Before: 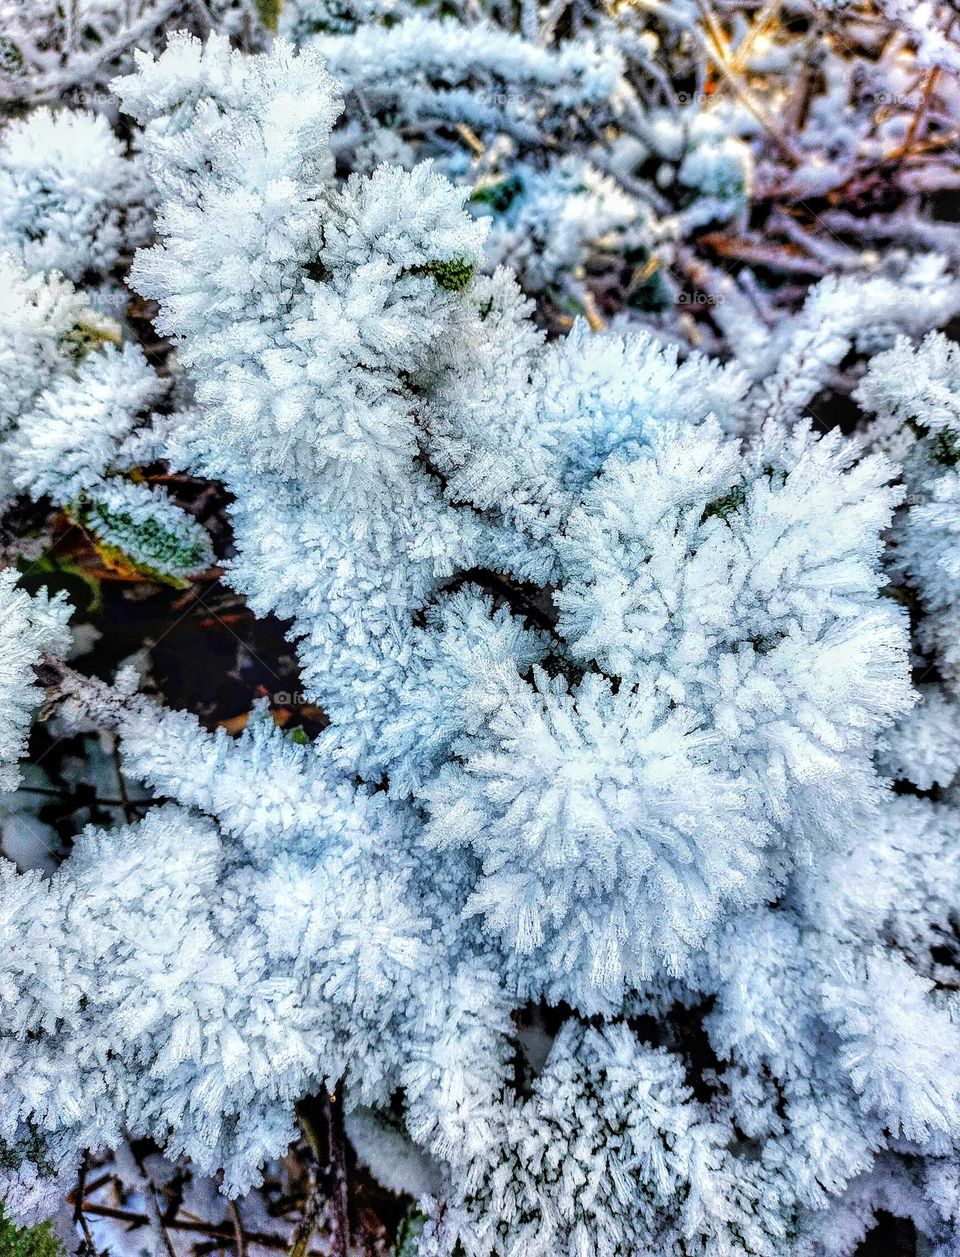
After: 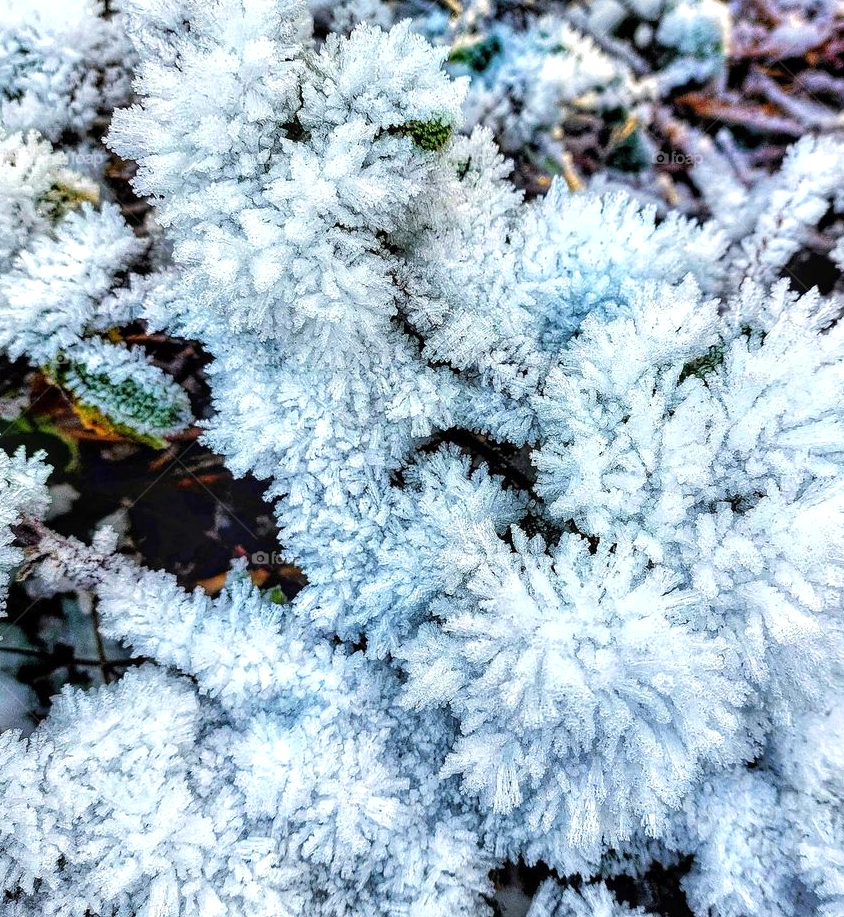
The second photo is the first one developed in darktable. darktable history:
exposure: exposure 0.201 EV, compensate highlight preservation false
crop and rotate: left 2.394%, top 11.202%, right 9.661%, bottom 15.81%
color calibration: gray › normalize channels true, illuminant same as pipeline (D50), adaptation XYZ, x 0.345, y 0.357, temperature 5017.9 K, gamut compression 0.026
